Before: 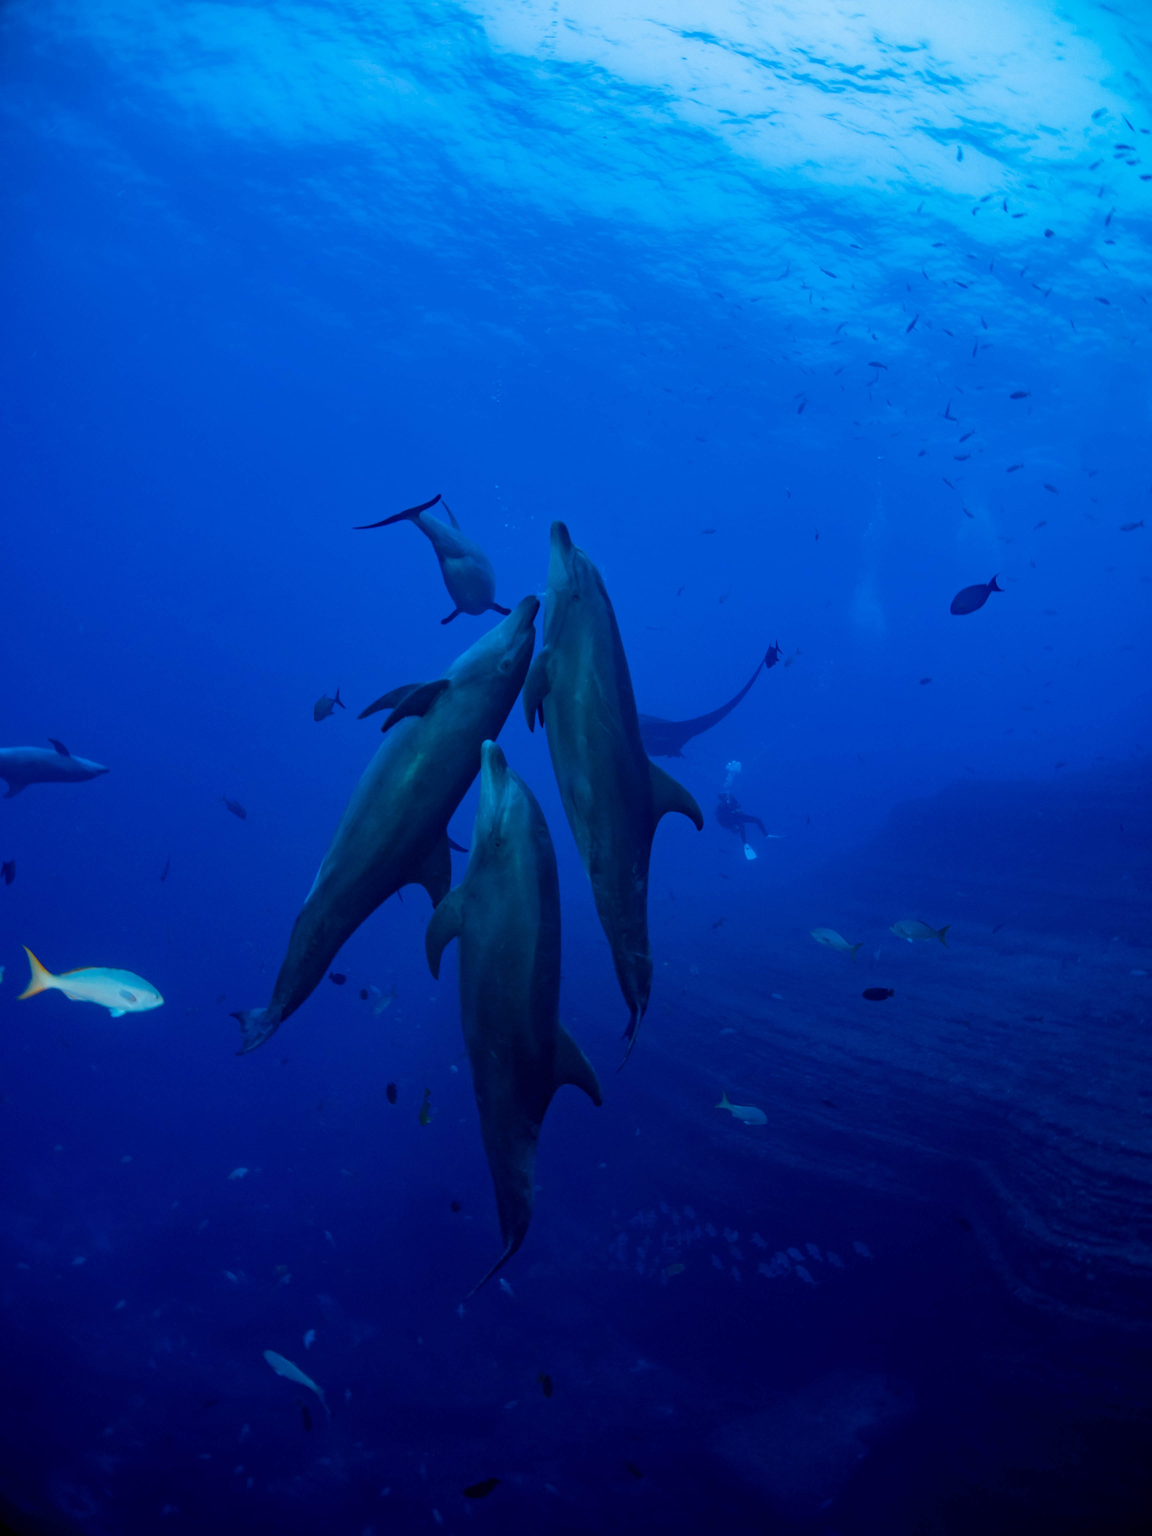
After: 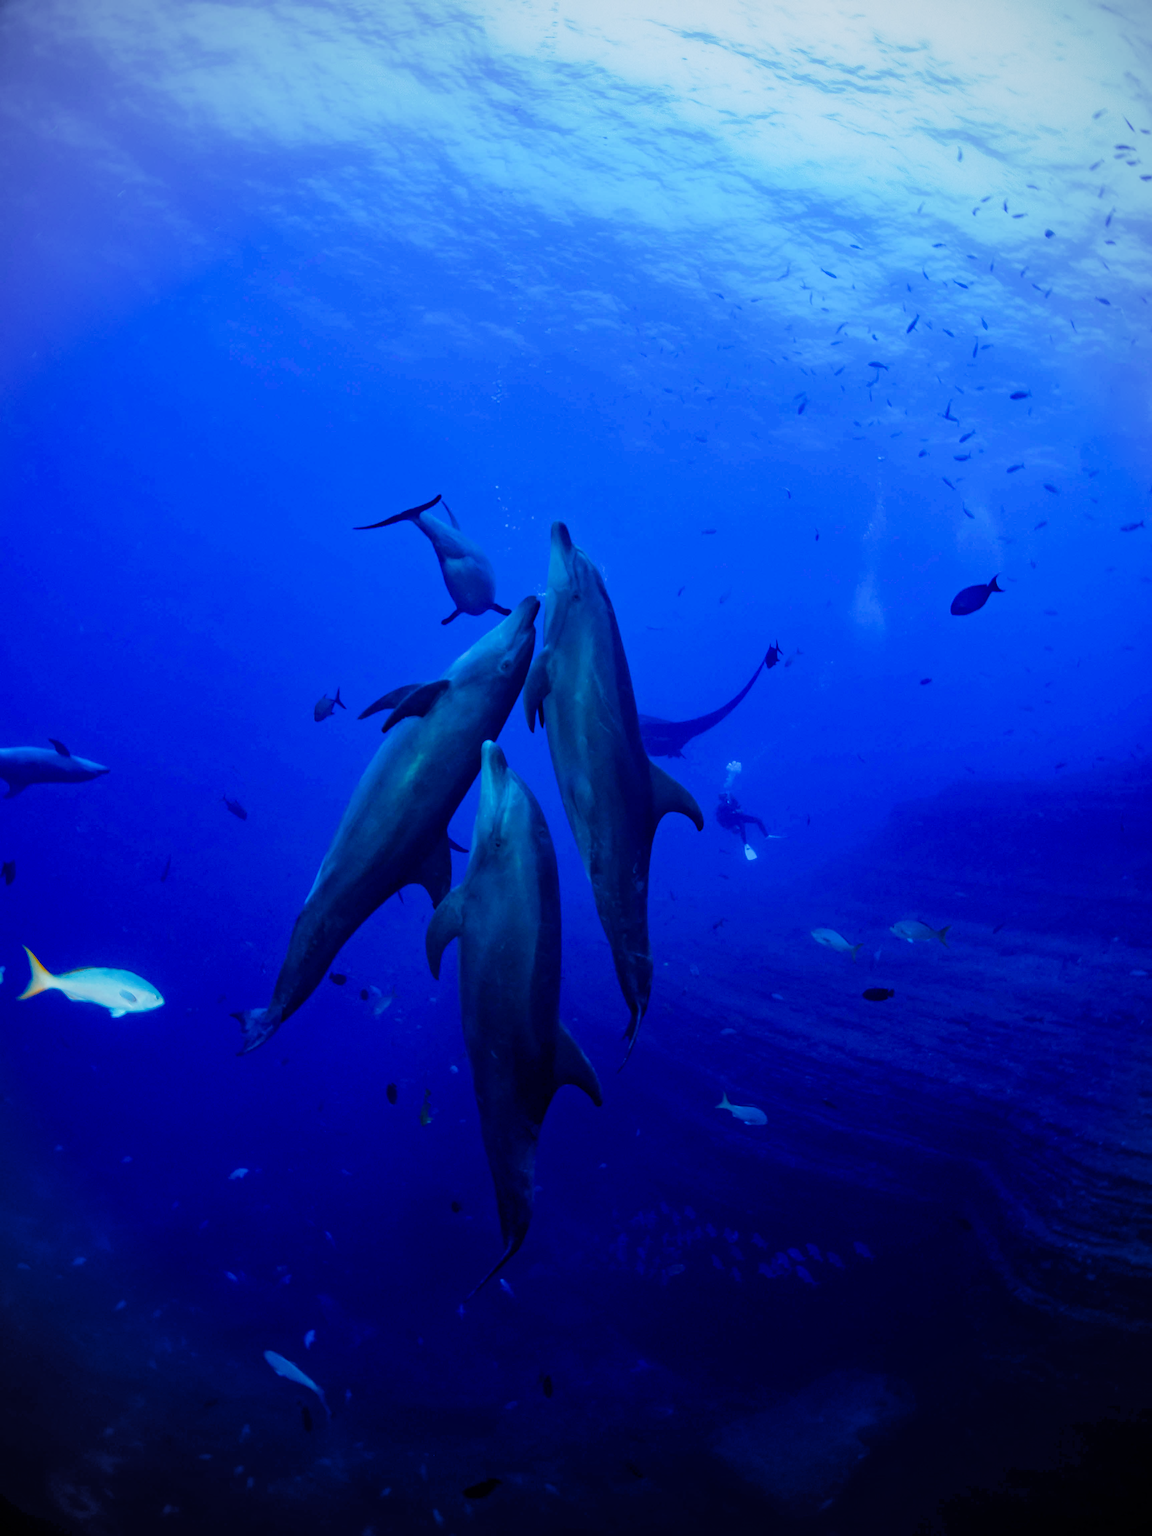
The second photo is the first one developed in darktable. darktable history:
vignetting: brightness -0.283, unbound false
color balance rgb: perceptual saturation grading › global saturation 20%, perceptual saturation grading › highlights -50.387%, perceptual saturation grading › shadows 31.218%, global vibrance 20%
tone curve: curves: ch0 [(0, 0) (0.739, 0.837) (1, 1)]; ch1 [(0, 0) (0.226, 0.261) (0.383, 0.397) (0.462, 0.473) (0.498, 0.502) (0.521, 0.52) (0.578, 0.57) (1, 1)]; ch2 [(0, 0) (0.438, 0.456) (0.5, 0.5) (0.547, 0.557) (0.597, 0.58) (0.629, 0.603) (1, 1)], preserve colors none
